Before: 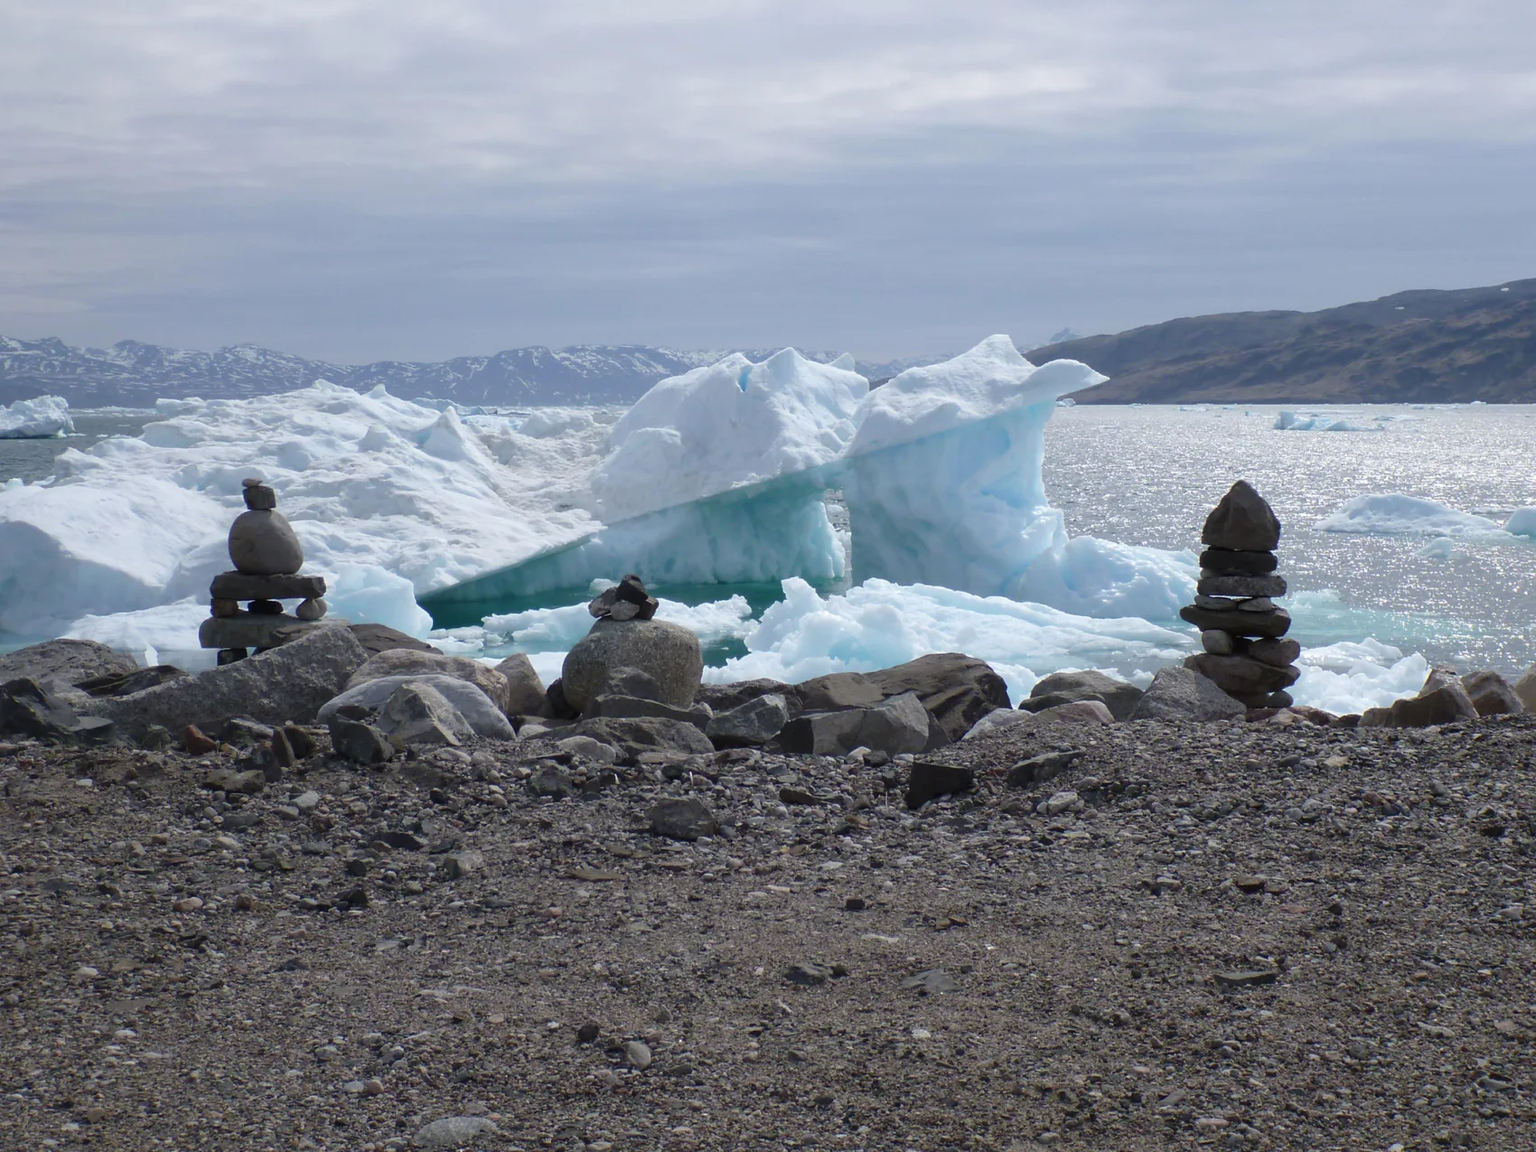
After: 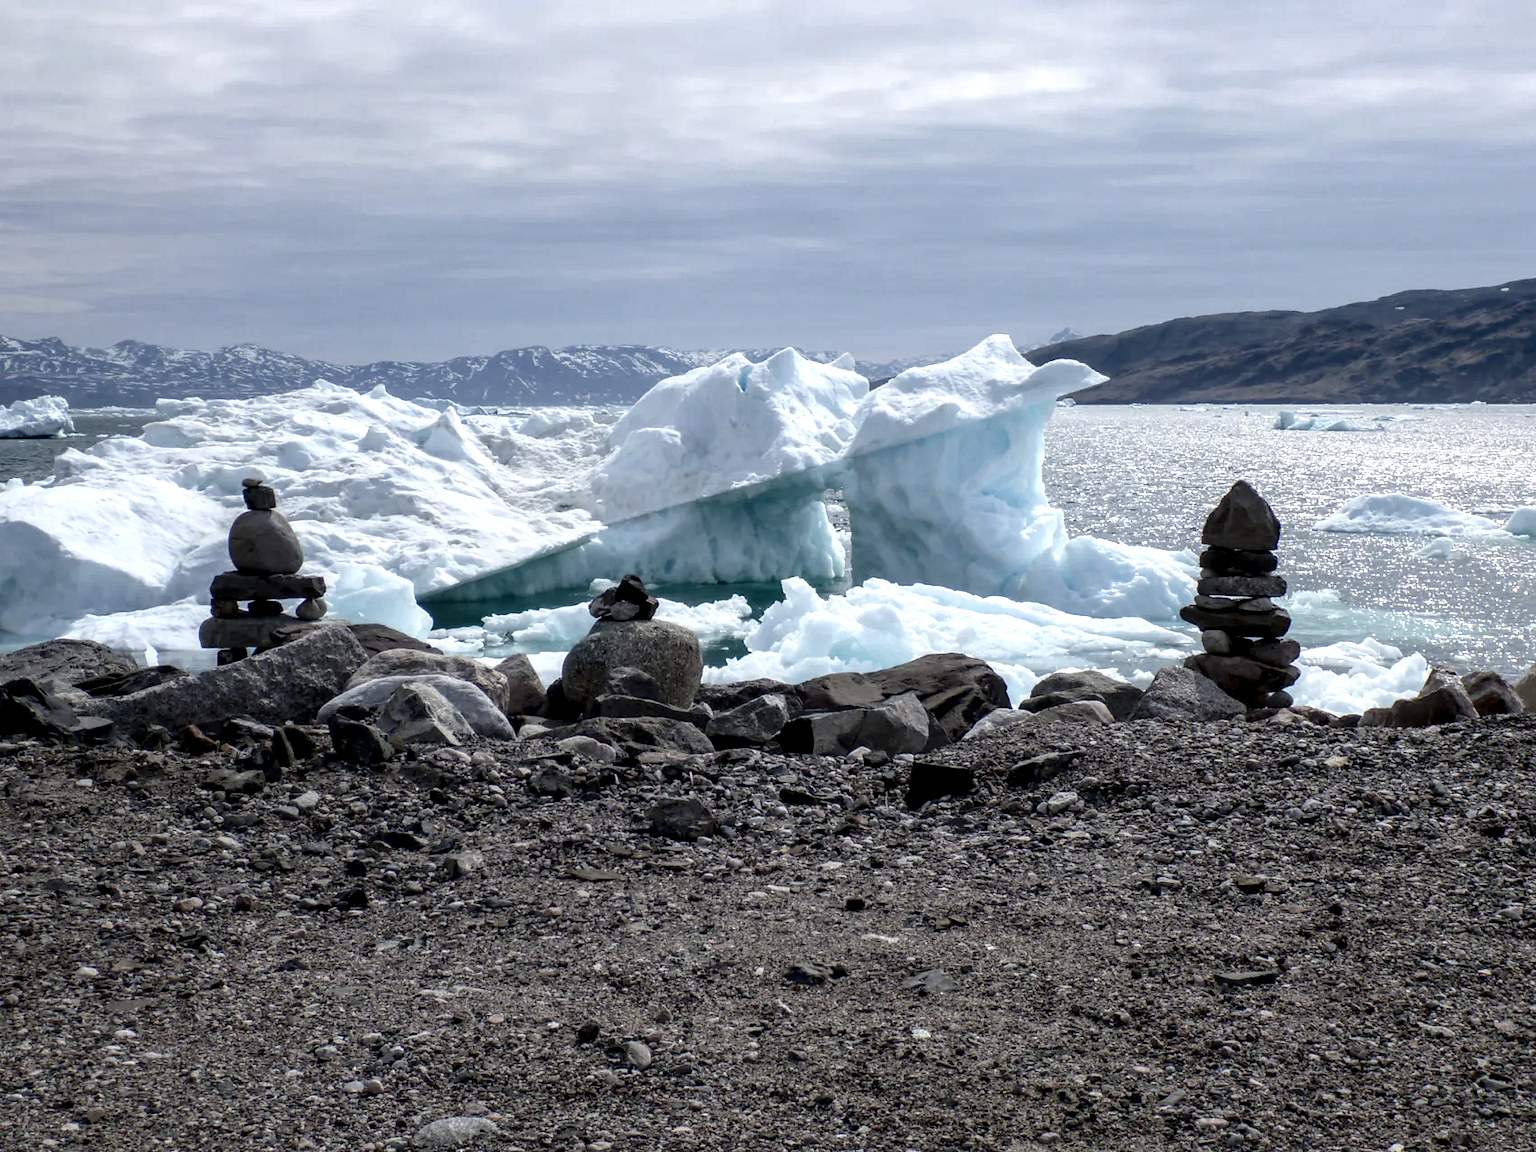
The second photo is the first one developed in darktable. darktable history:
local contrast: highlights 19%, detail 186%
color zones: curves: ch0 [(0, 0.5) (0.125, 0.4) (0.25, 0.5) (0.375, 0.4) (0.5, 0.4) (0.625, 0.6) (0.75, 0.6) (0.875, 0.5)]; ch1 [(0, 0.4) (0.125, 0.5) (0.25, 0.4) (0.375, 0.4) (0.5, 0.4) (0.625, 0.4) (0.75, 0.5) (0.875, 0.4)]; ch2 [(0, 0.6) (0.125, 0.5) (0.25, 0.5) (0.375, 0.6) (0.5, 0.6) (0.625, 0.5) (0.75, 0.5) (0.875, 0.5)]
